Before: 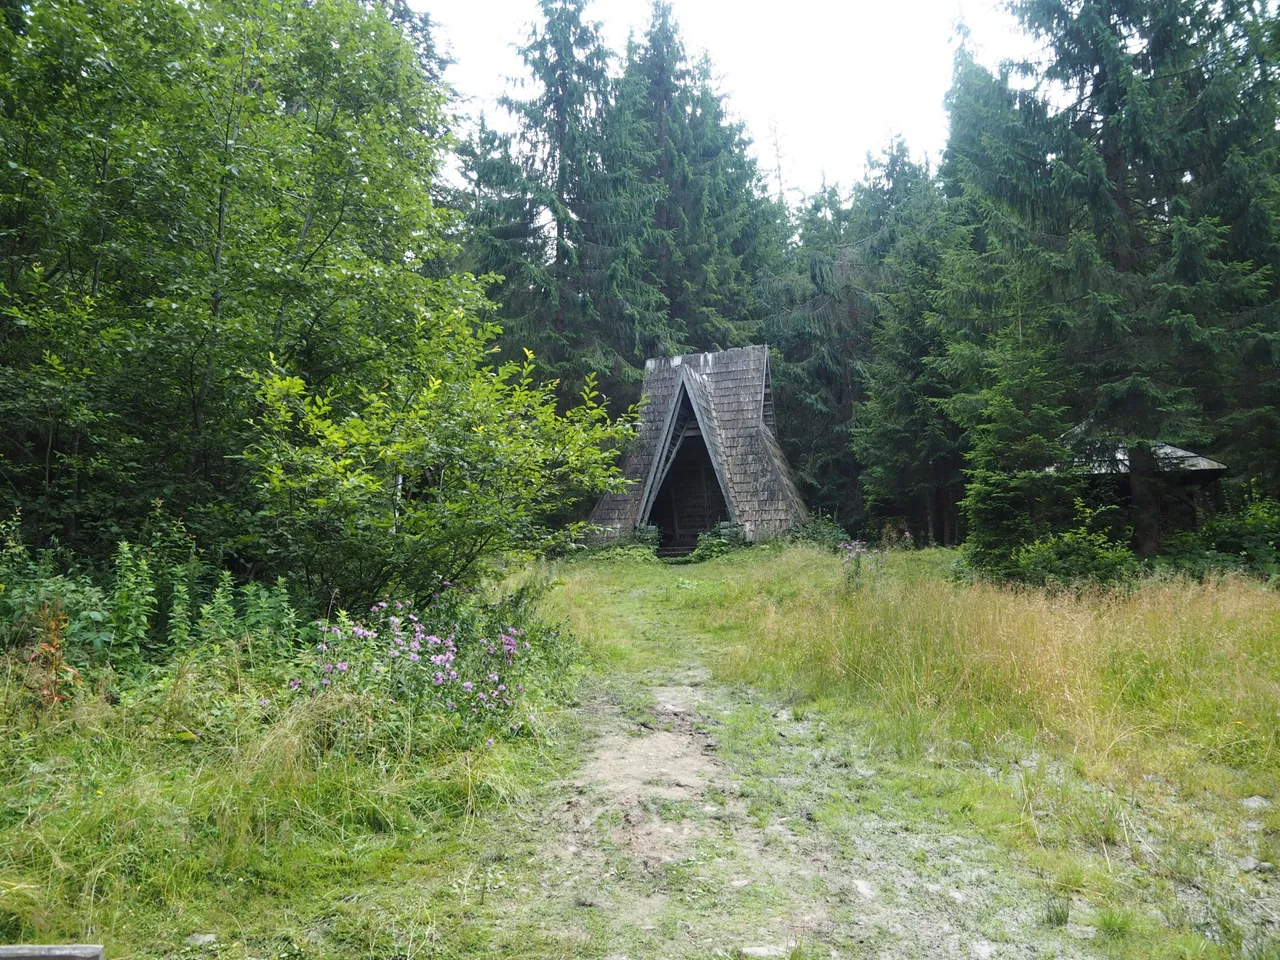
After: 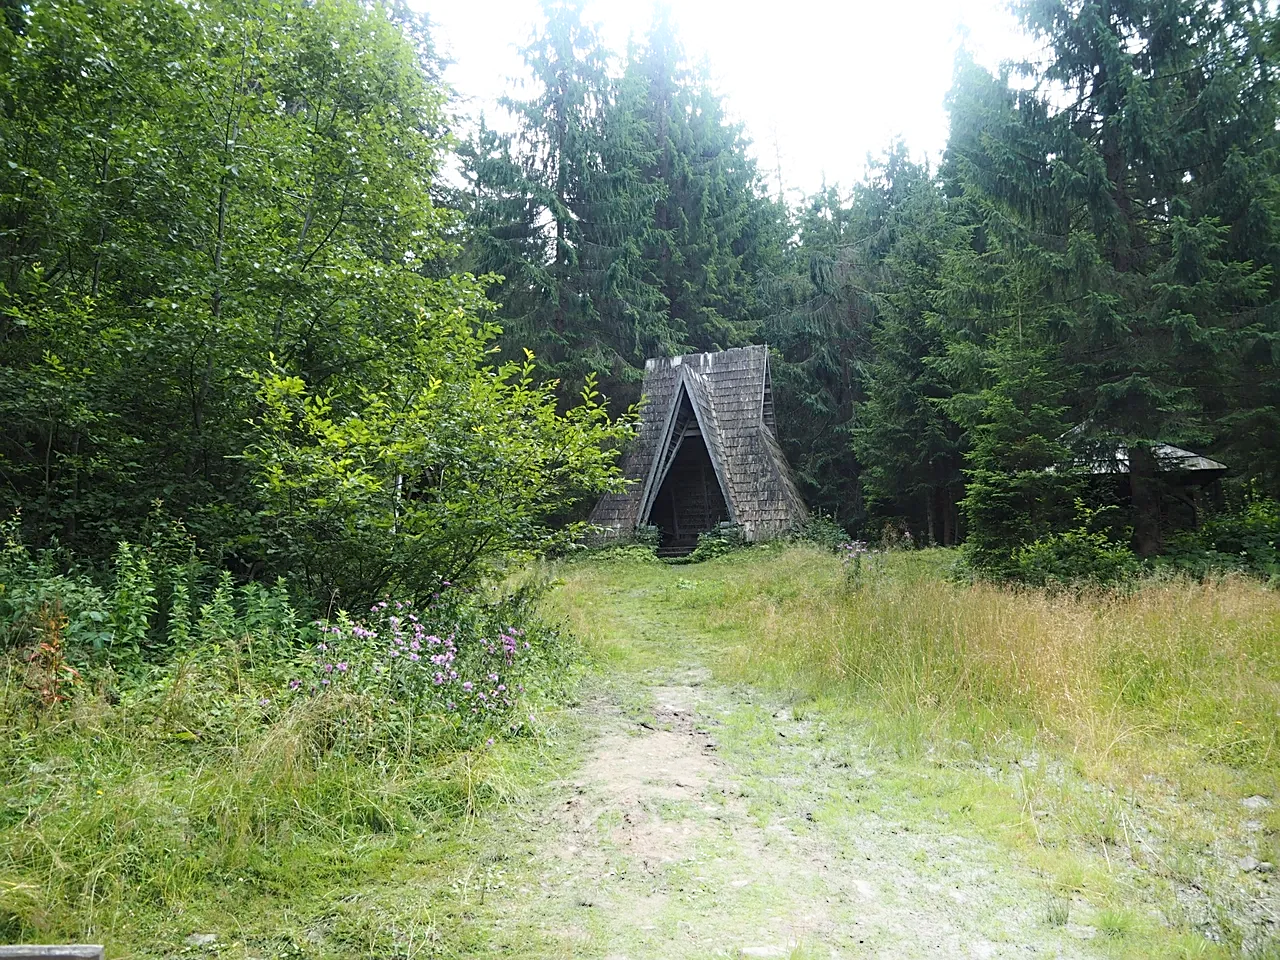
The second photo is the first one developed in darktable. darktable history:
shadows and highlights: shadows -22.16, highlights 98.26, soften with gaussian
sharpen: on, module defaults
